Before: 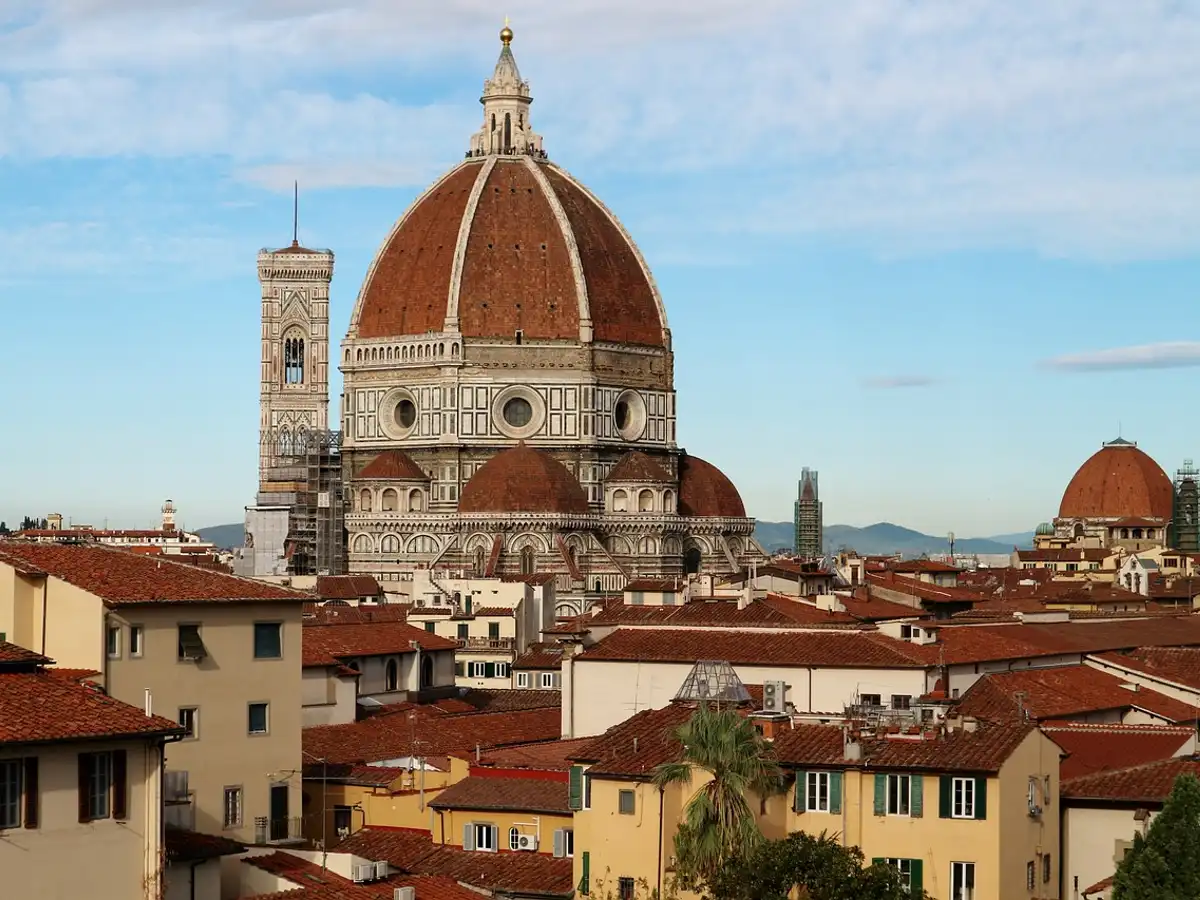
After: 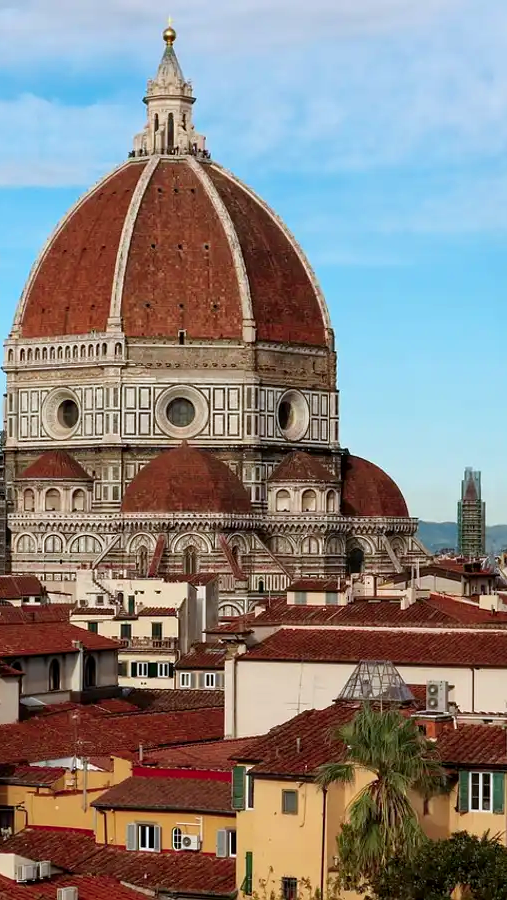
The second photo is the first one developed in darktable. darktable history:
color calibration: output R [0.972, 0.068, -0.094, 0], output G [-0.178, 1.216, -0.086, 0], output B [0.095, -0.136, 0.98, 0], illuminant as shot in camera, x 0.358, y 0.373, temperature 4628.91 K
crop: left 28.139%, right 29.578%
local contrast: highlights 105%, shadows 102%, detail 119%, midtone range 0.2
